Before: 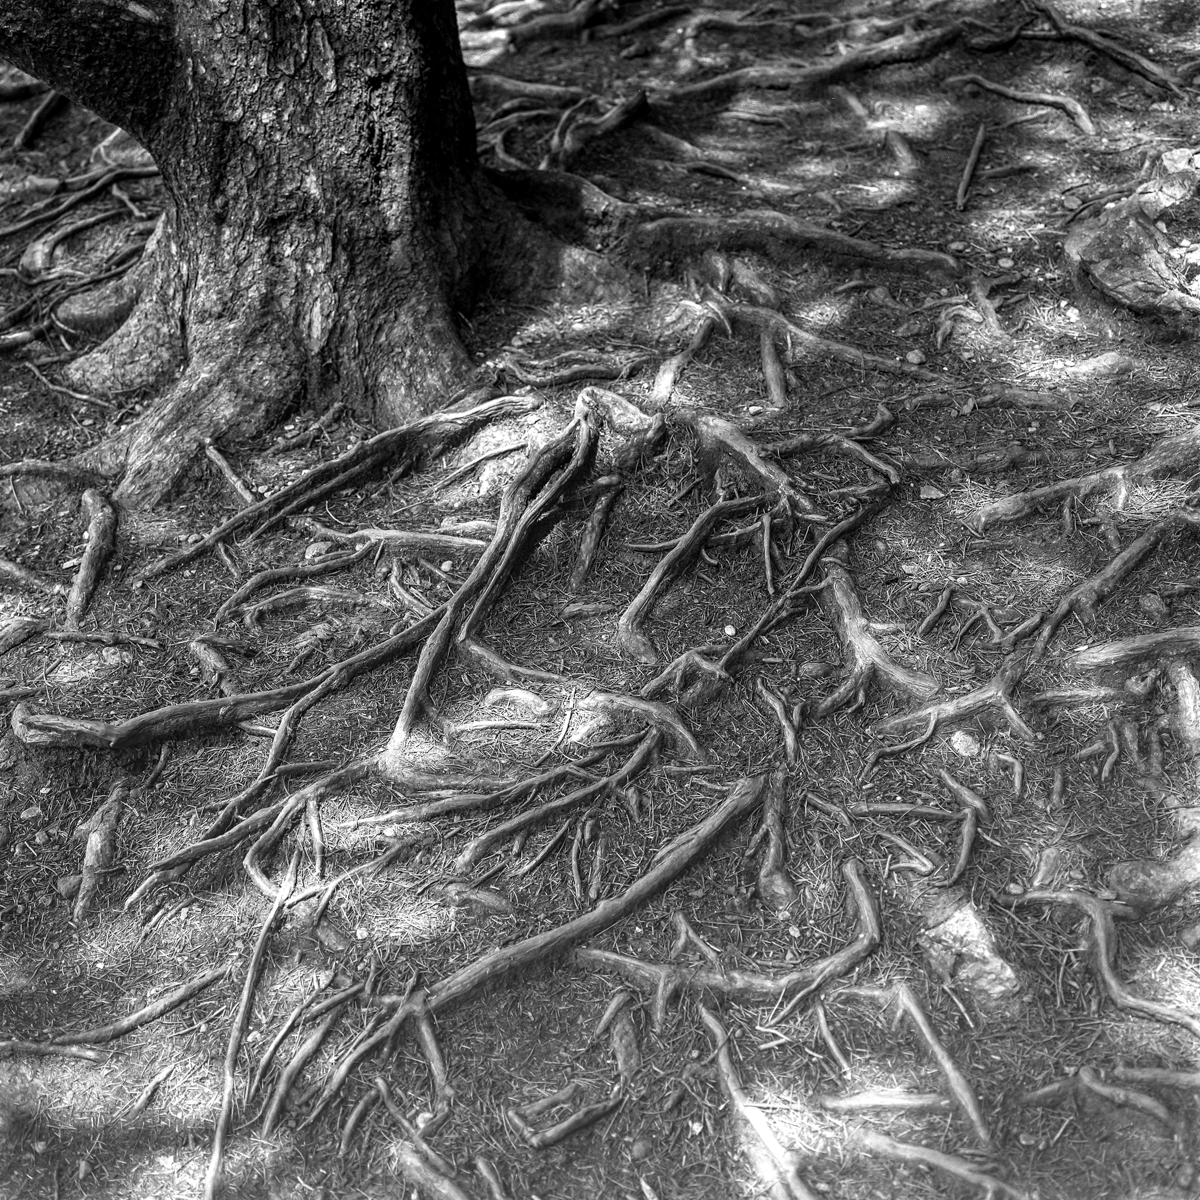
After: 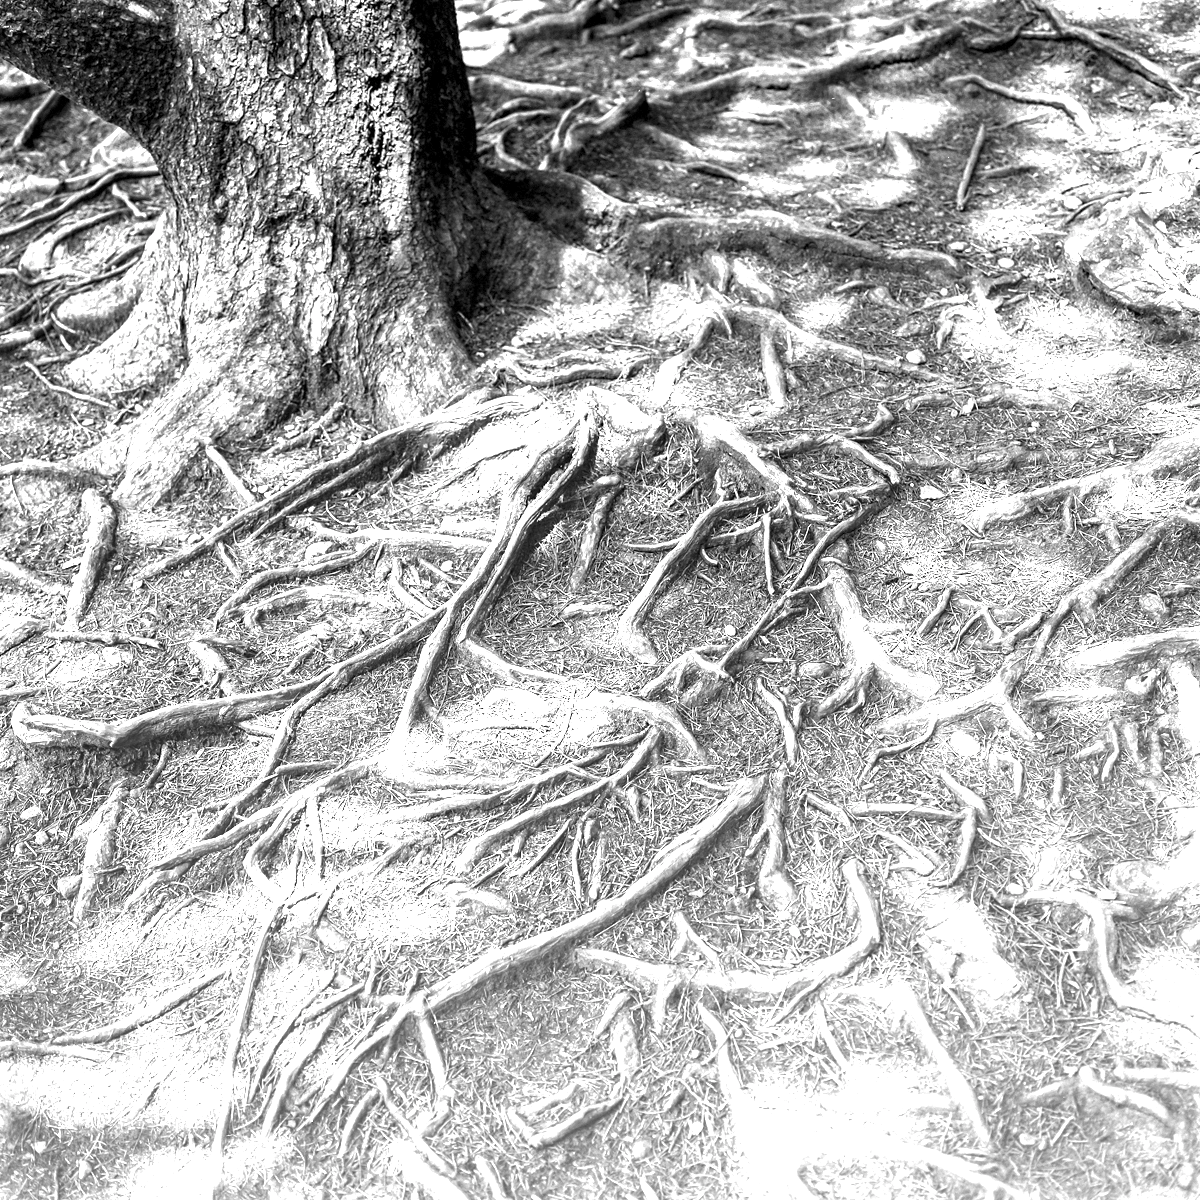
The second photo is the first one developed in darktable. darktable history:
exposure: exposure 2.207 EV, compensate highlight preservation false
white balance: emerald 1
